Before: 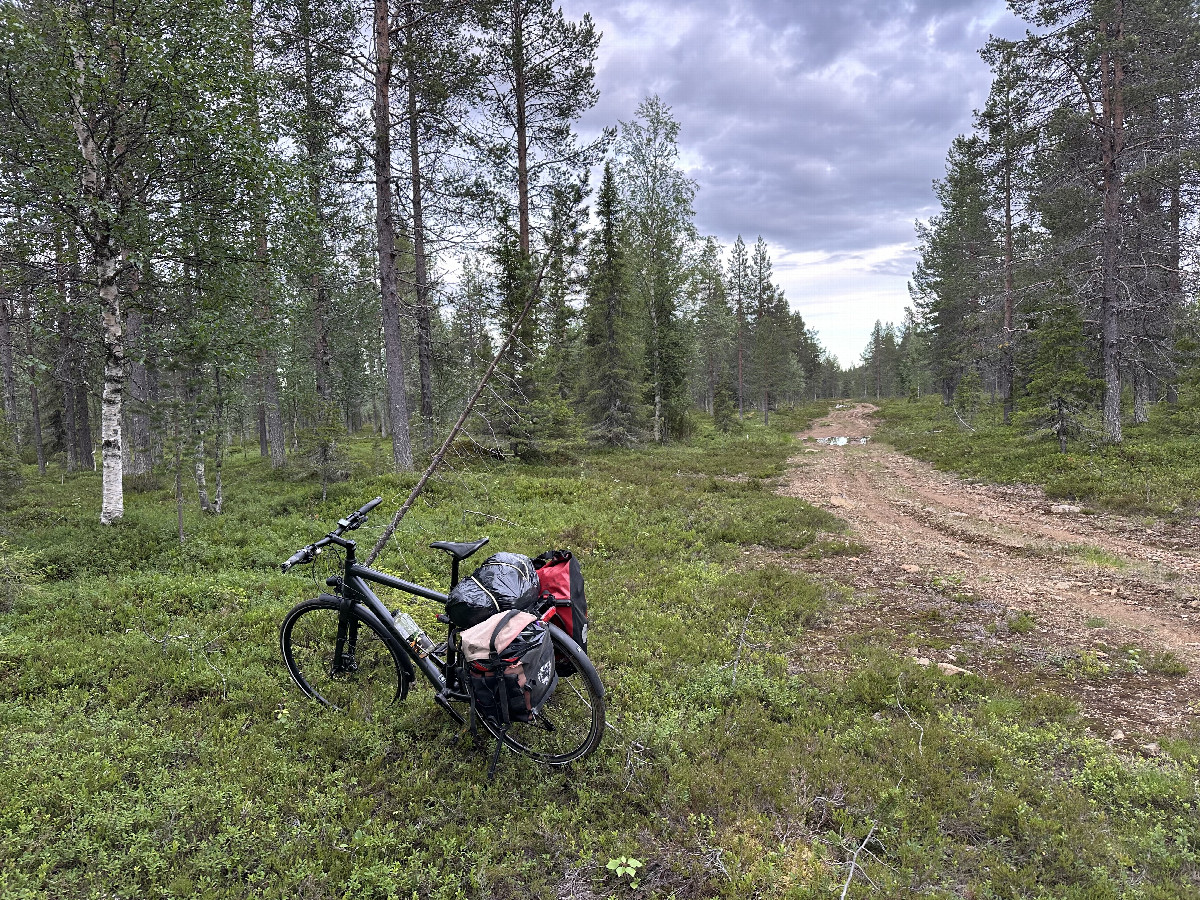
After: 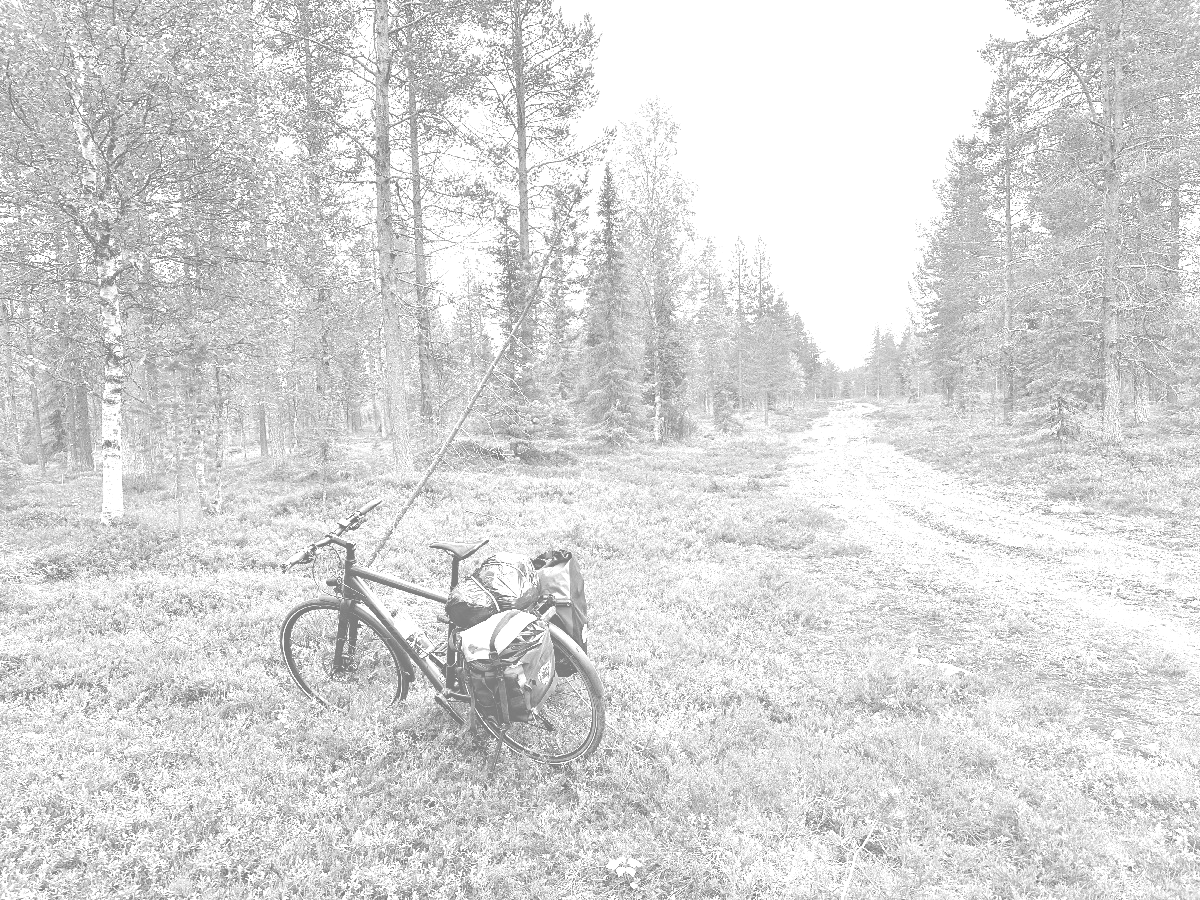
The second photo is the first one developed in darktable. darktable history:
colorize: hue 25.2°, saturation 83%, source mix 82%, lightness 79%, version 1
monochrome: on, module defaults
